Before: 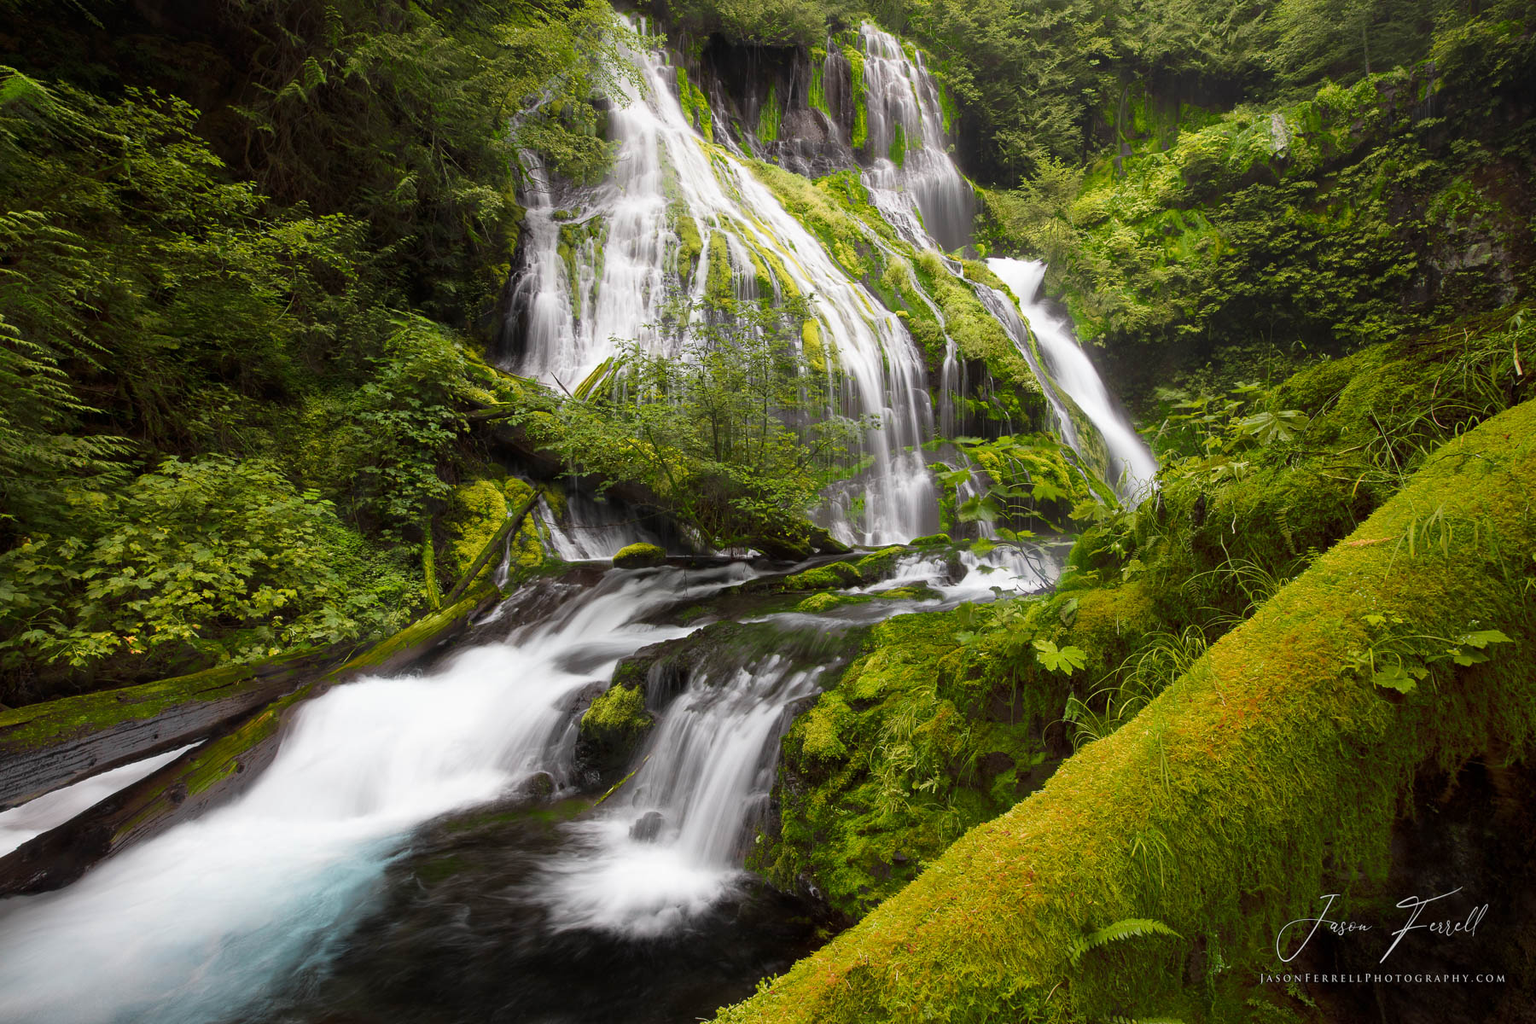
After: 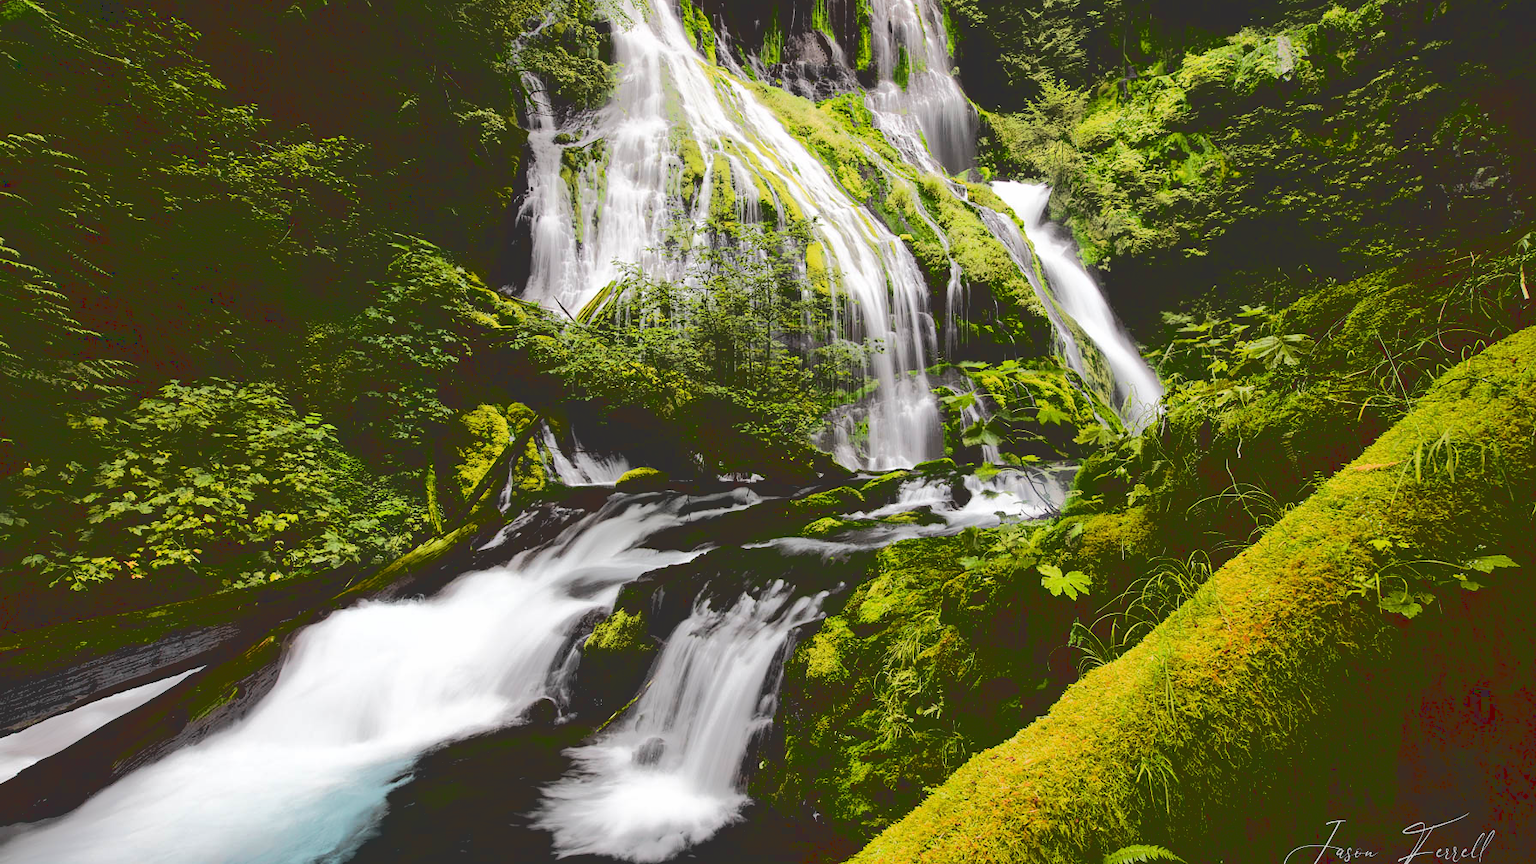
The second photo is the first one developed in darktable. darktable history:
base curve: curves: ch0 [(0.065, 0.026) (0.236, 0.358) (0.53, 0.546) (0.777, 0.841) (0.924, 0.992)], preserve colors average RGB
crop: top 7.625%, bottom 8.027%
